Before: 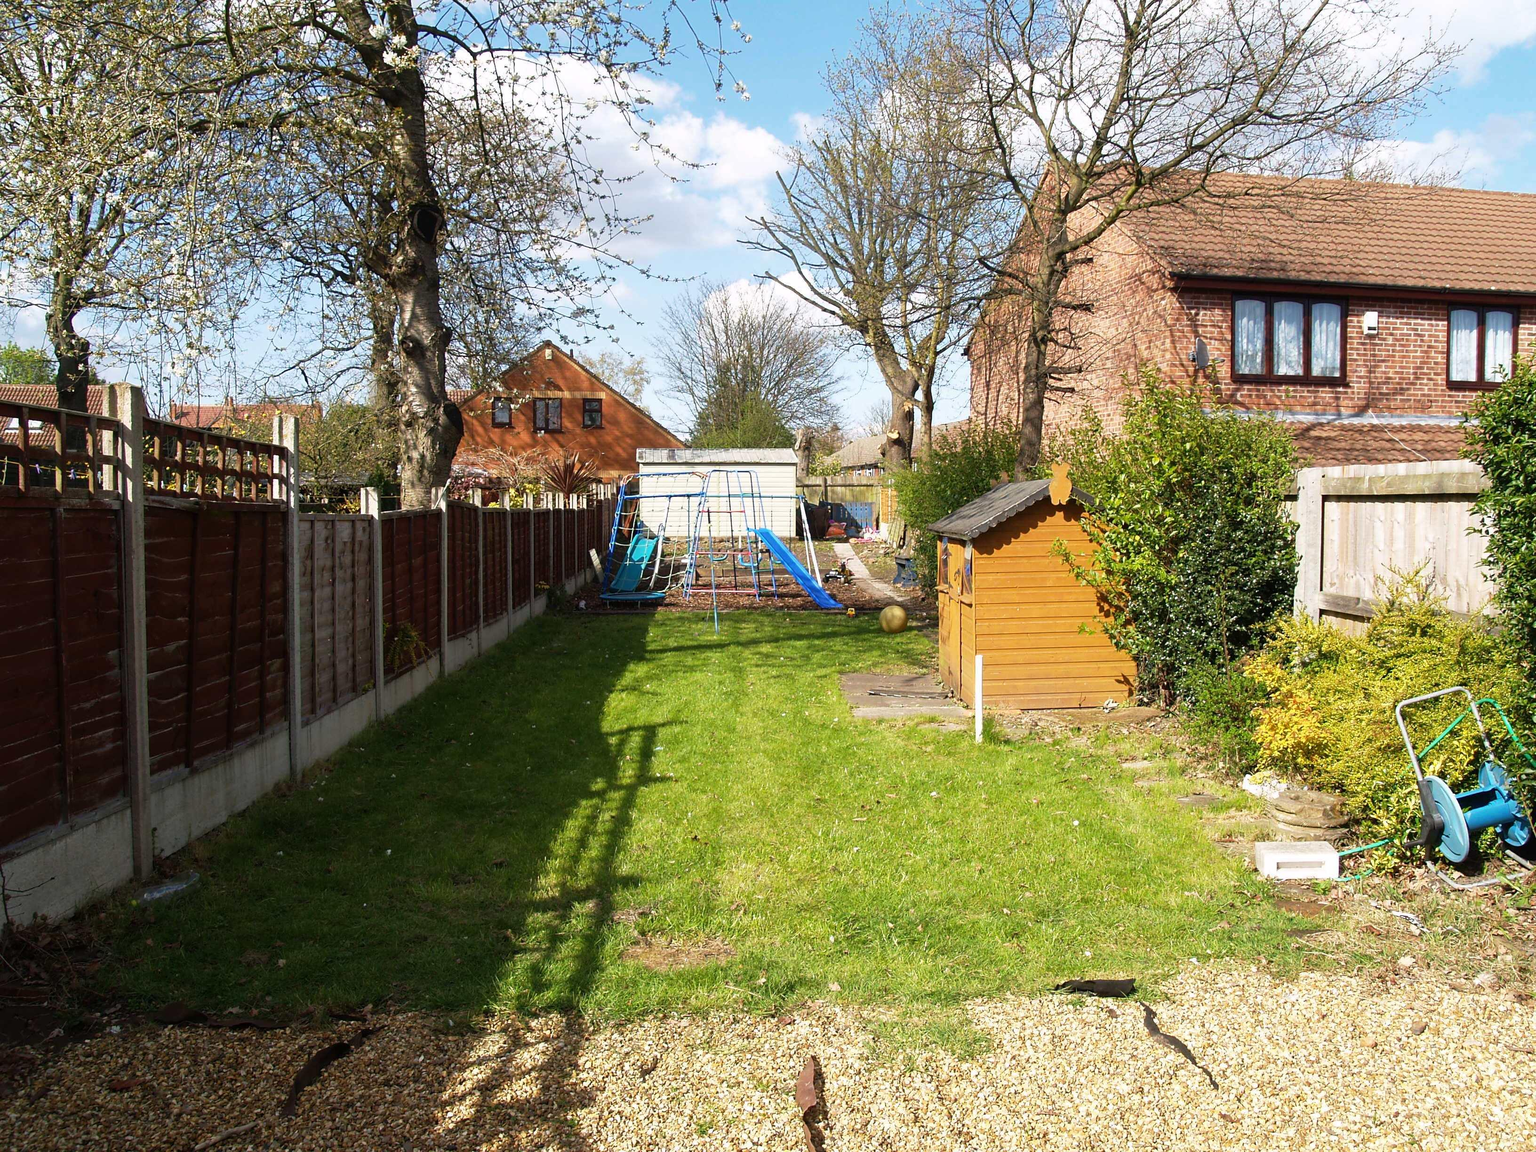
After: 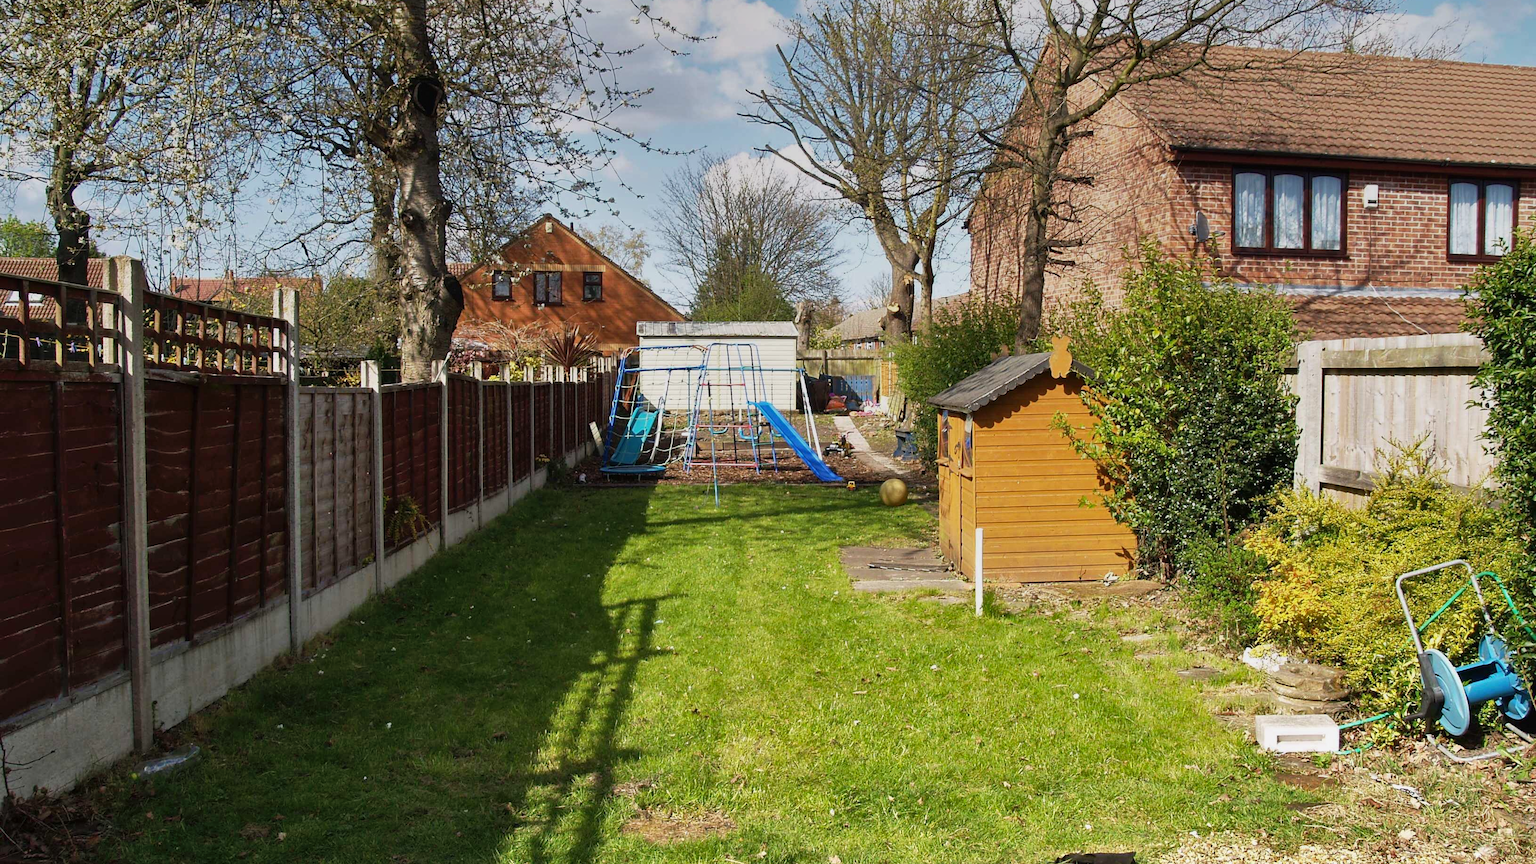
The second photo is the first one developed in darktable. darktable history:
graduated density: on, module defaults
crop: top 11.038%, bottom 13.962%
shadows and highlights: shadows 43.71, white point adjustment -1.46, soften with gaussian
